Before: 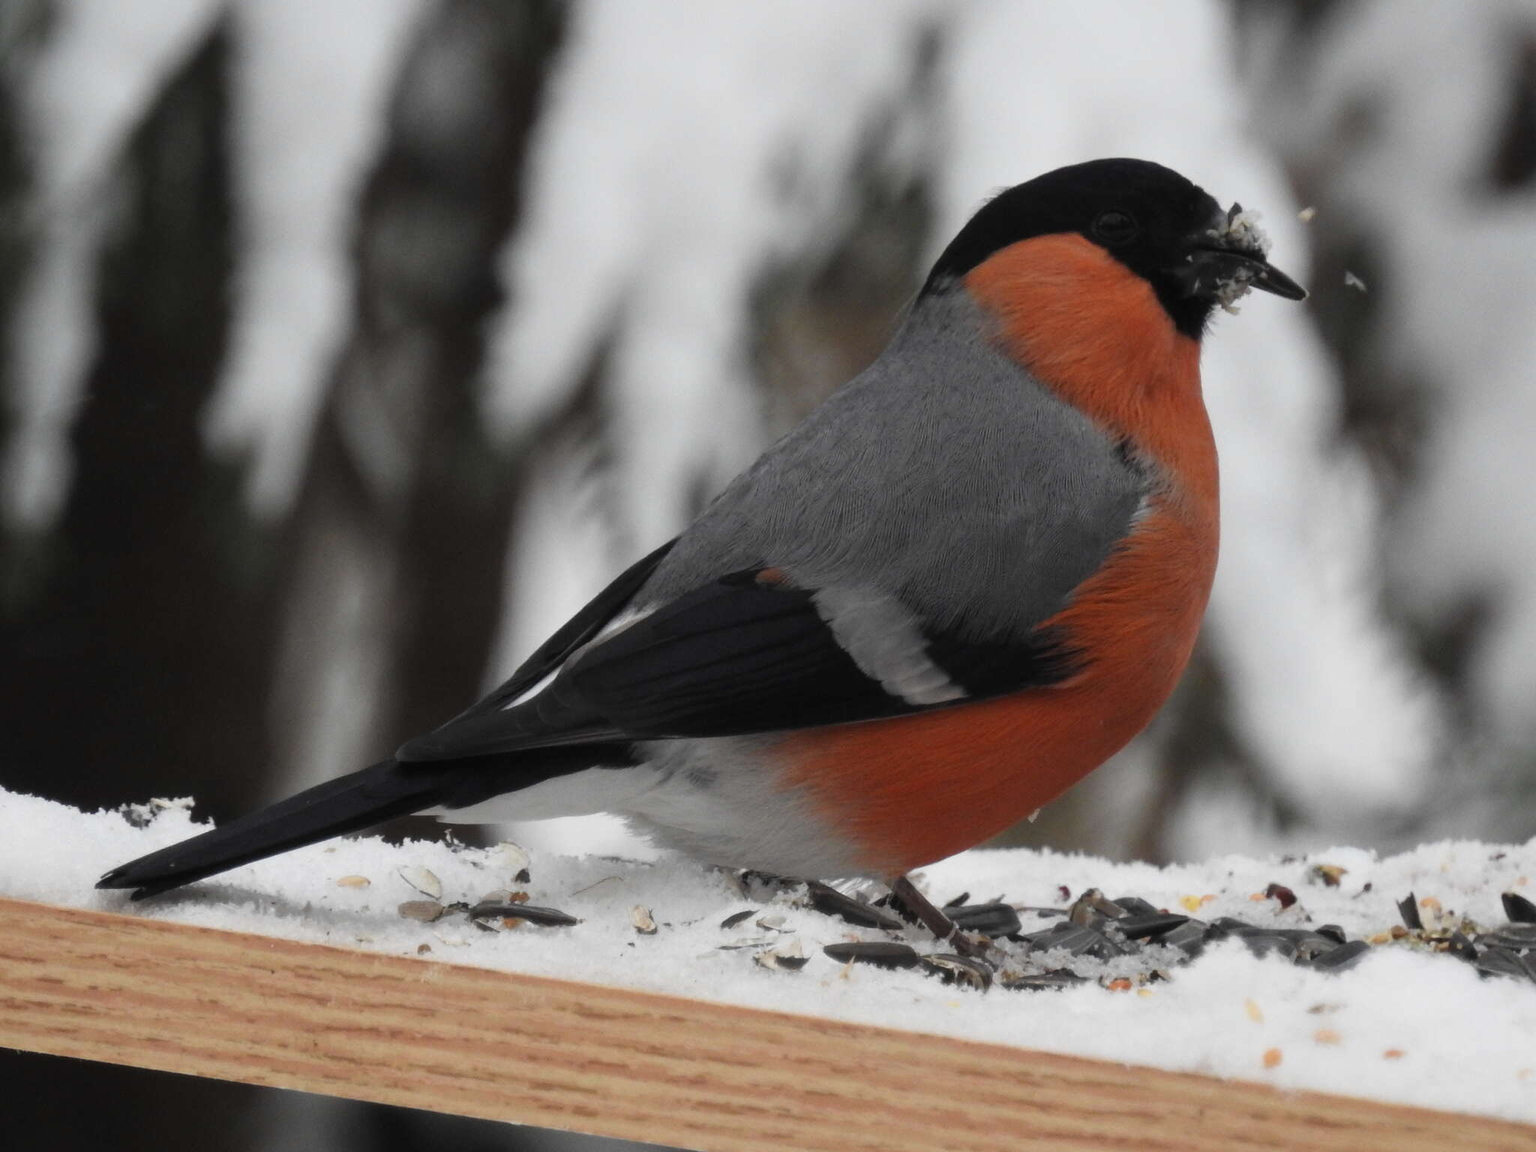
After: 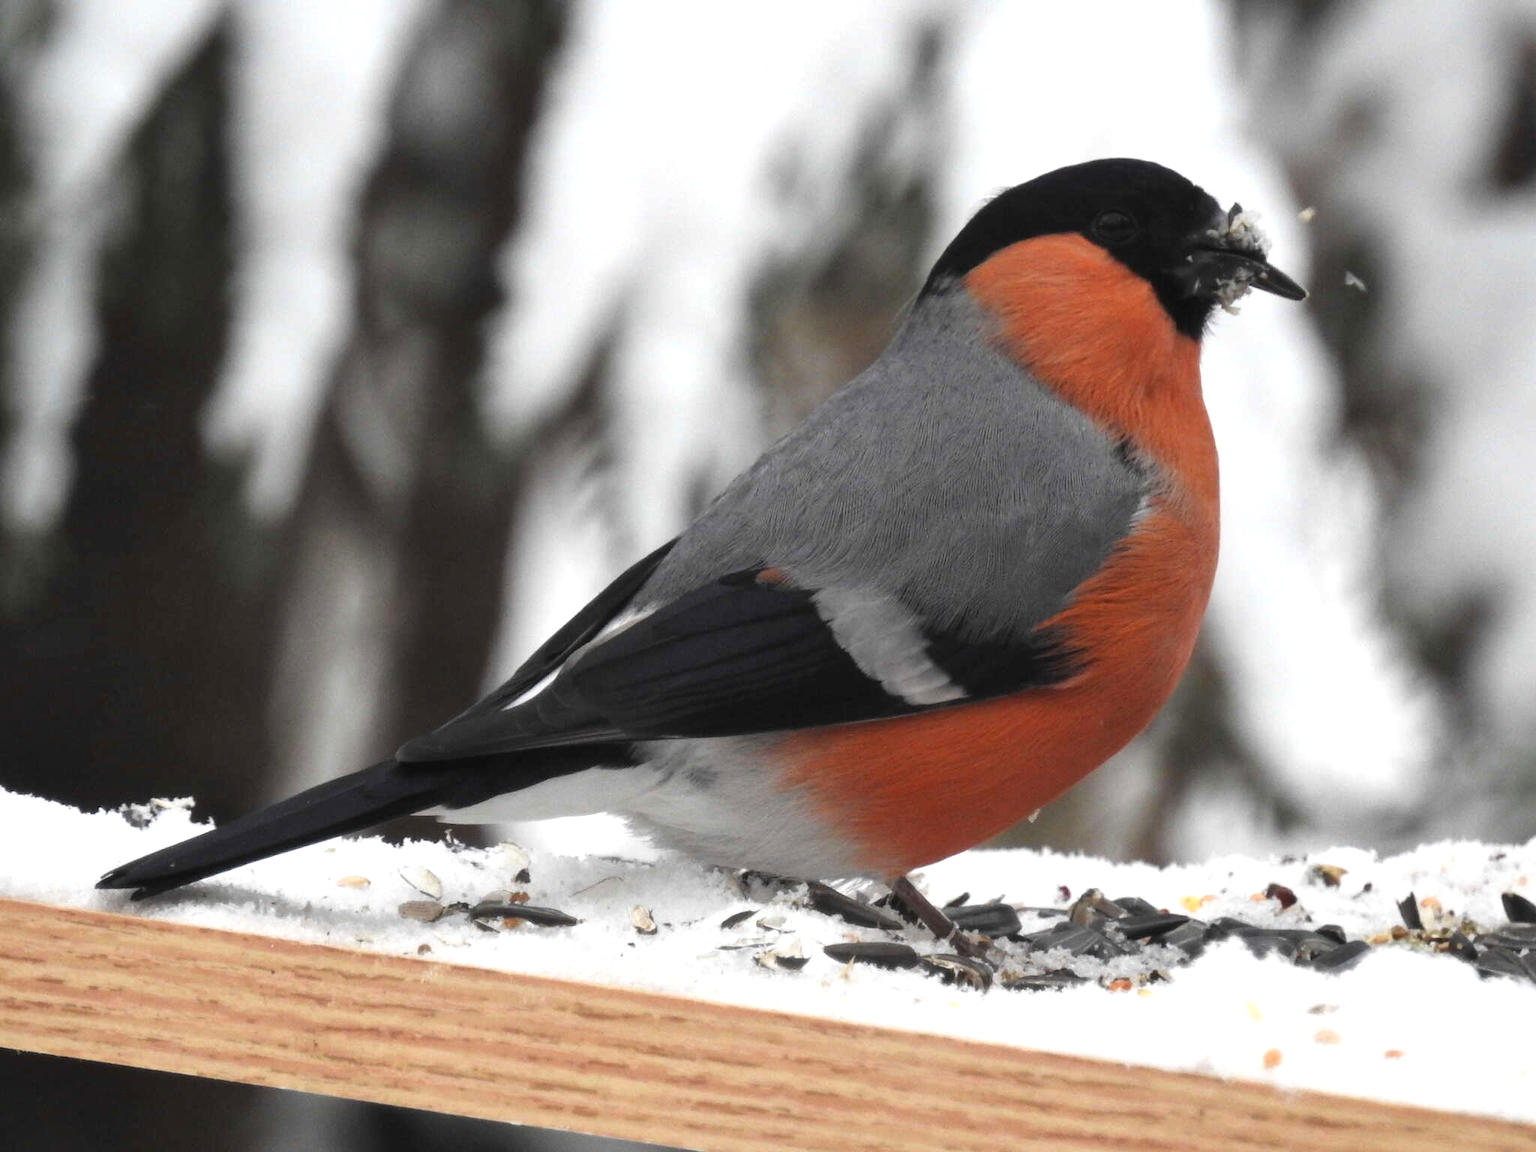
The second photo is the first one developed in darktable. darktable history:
shadows and highlights: shadows 37.1, highlights -26.64, soften with gaussian
exposure: black level correction 0, exposure 0.695 EV, compensate highlight preservation false
